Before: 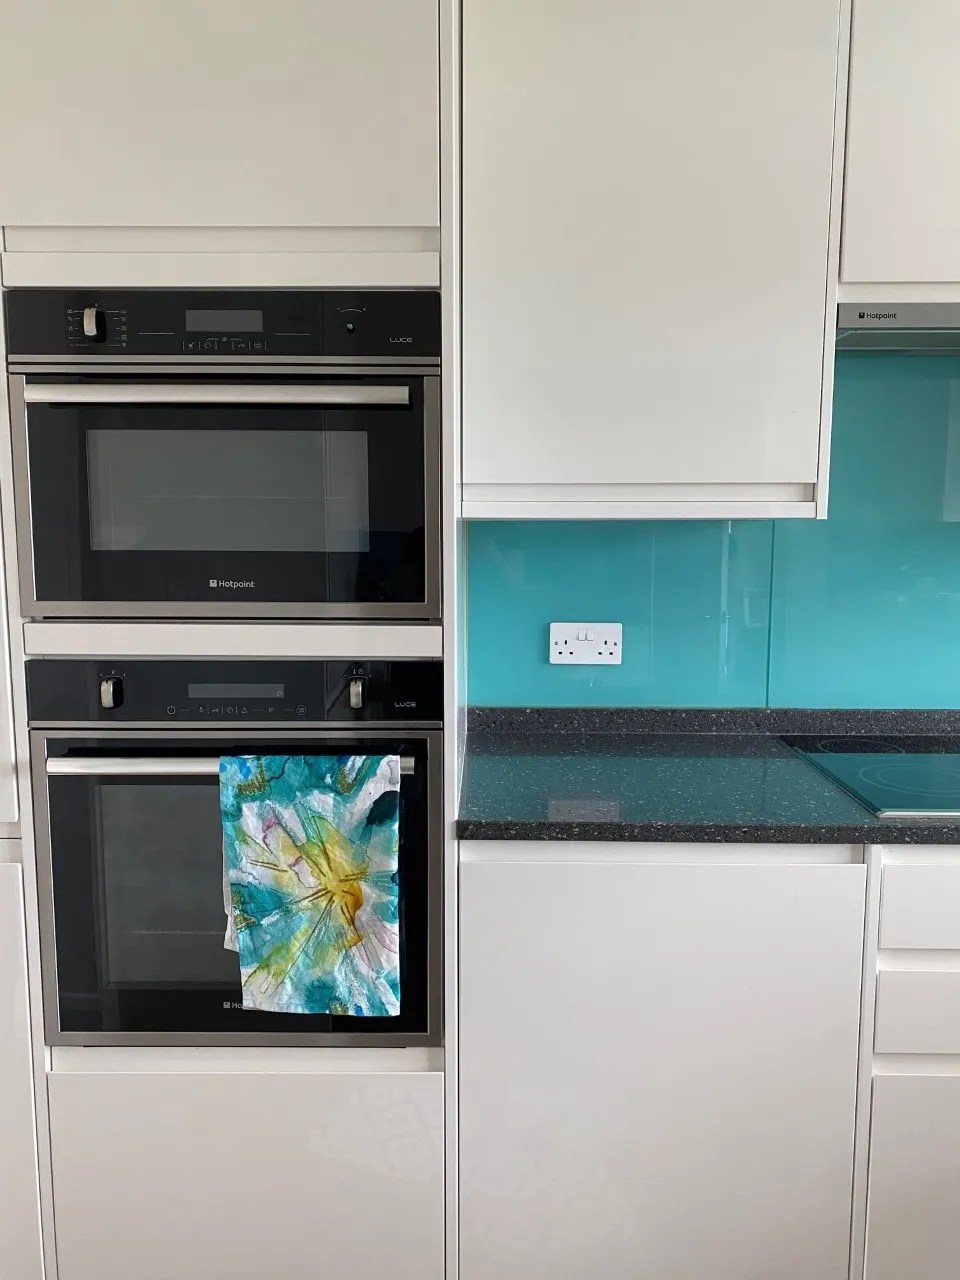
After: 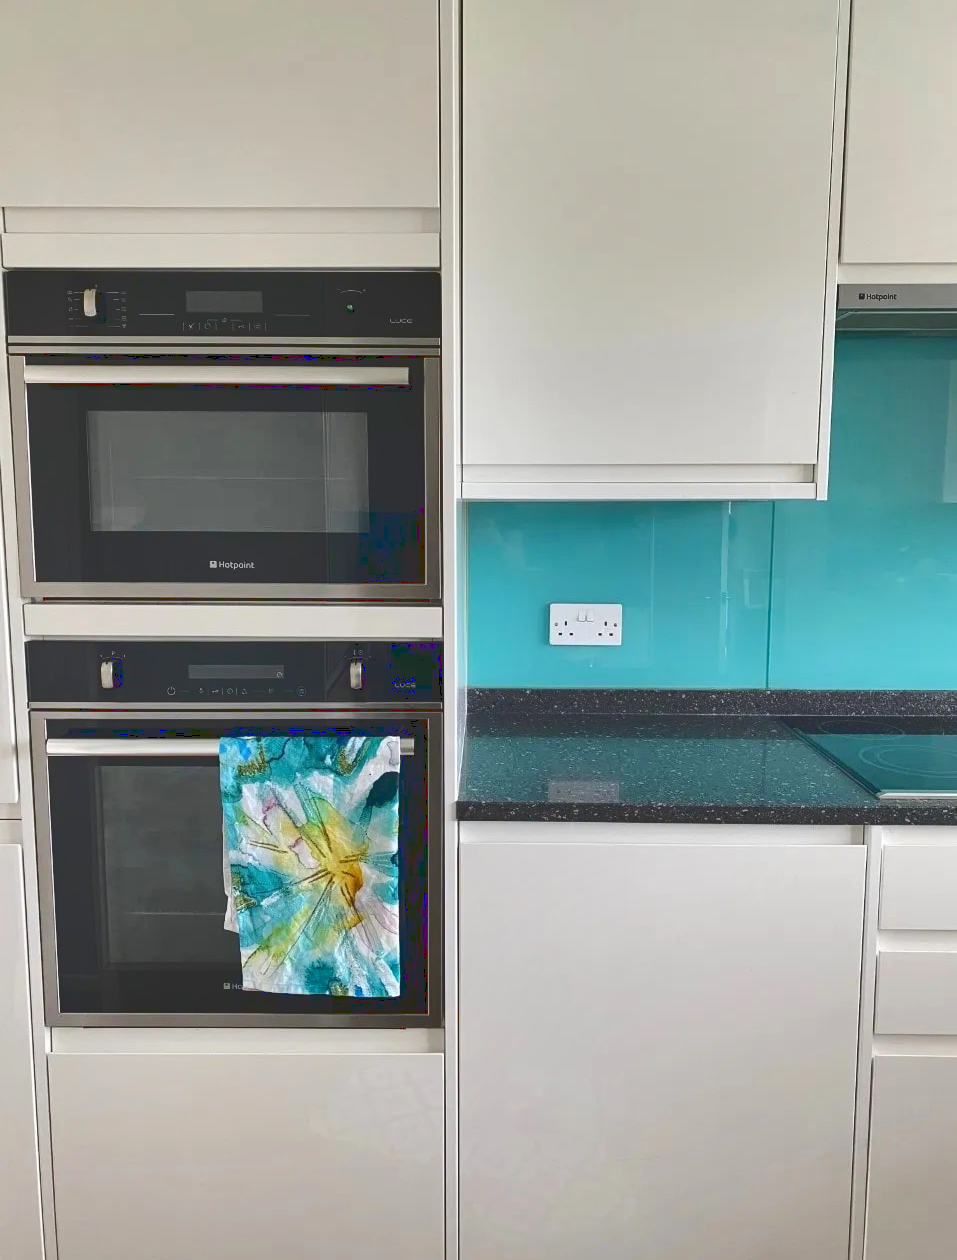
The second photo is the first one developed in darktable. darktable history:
crop: top 1.529%, right 0.015%
shadows and highlights: soften with gaussian
base curve: curves: ch0 [(0, 0.024) (0.055, 0.065) (0.121, 0.166) (0.236, 0.319) (0.693, 0.726) (1, 1)]
